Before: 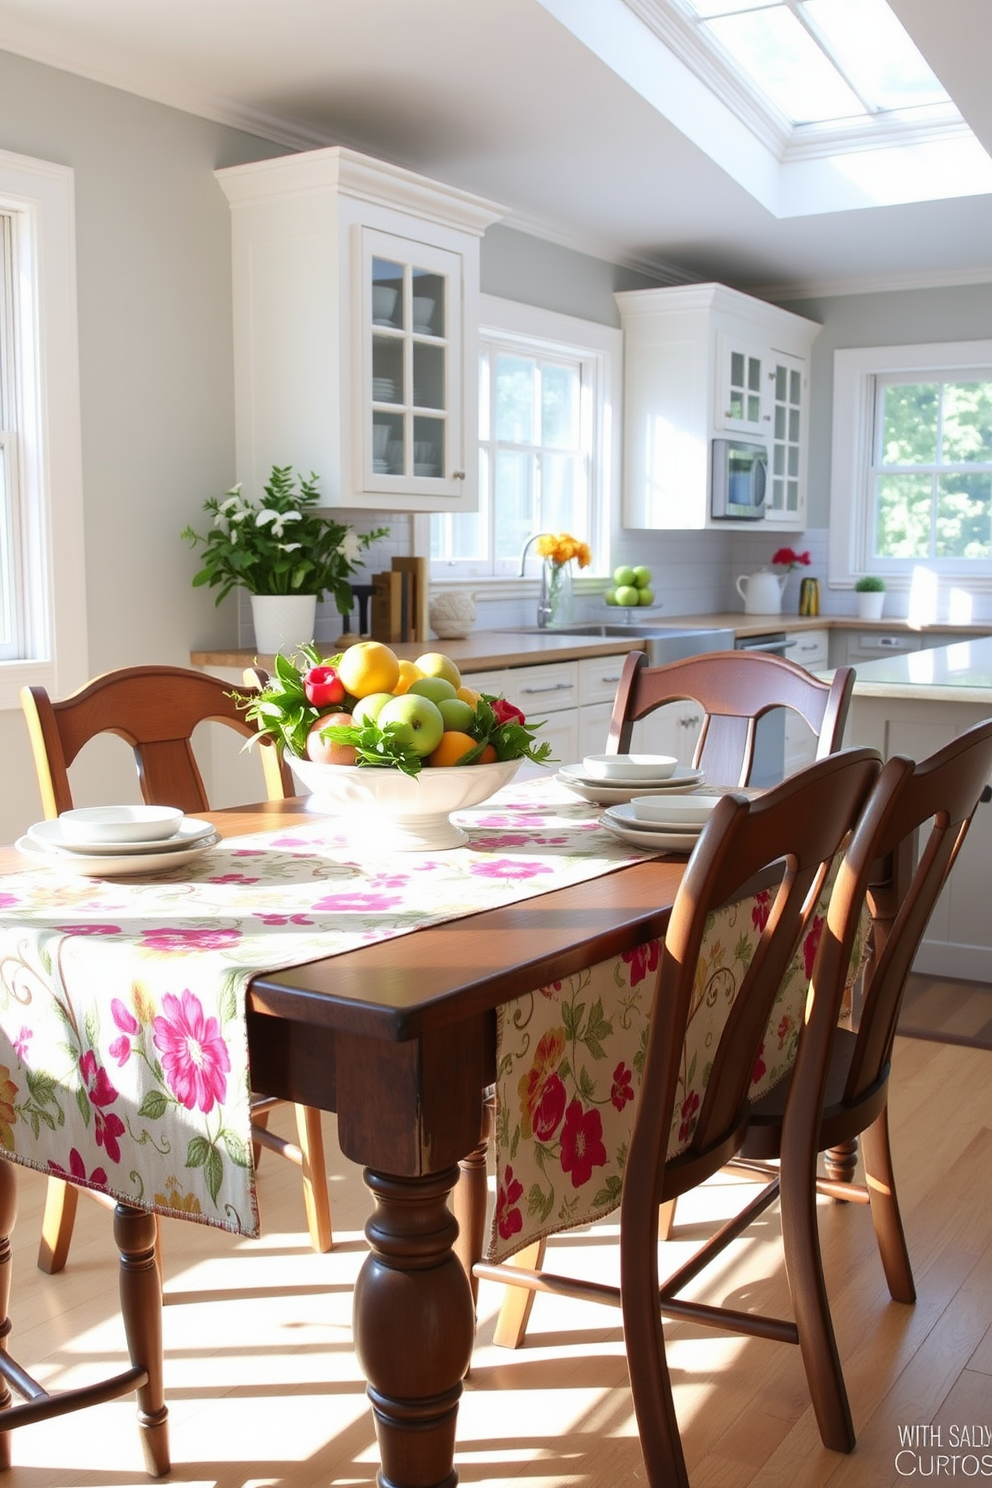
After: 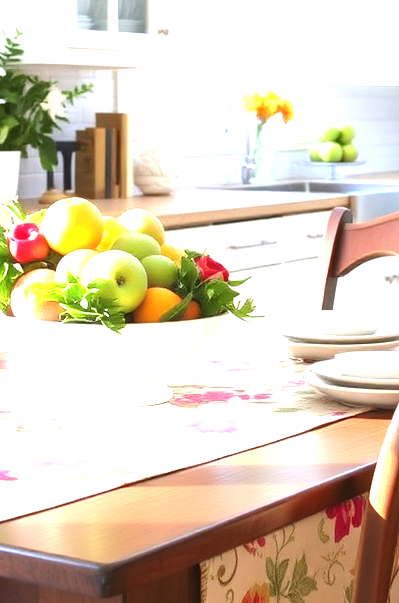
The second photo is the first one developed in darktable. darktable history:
exposure: black level correction 0, exposure 1.498 EV, compensate highlight preservation false
crop: left 29.914%, top 29.894%, right 29.818%, bottom 29.555%
